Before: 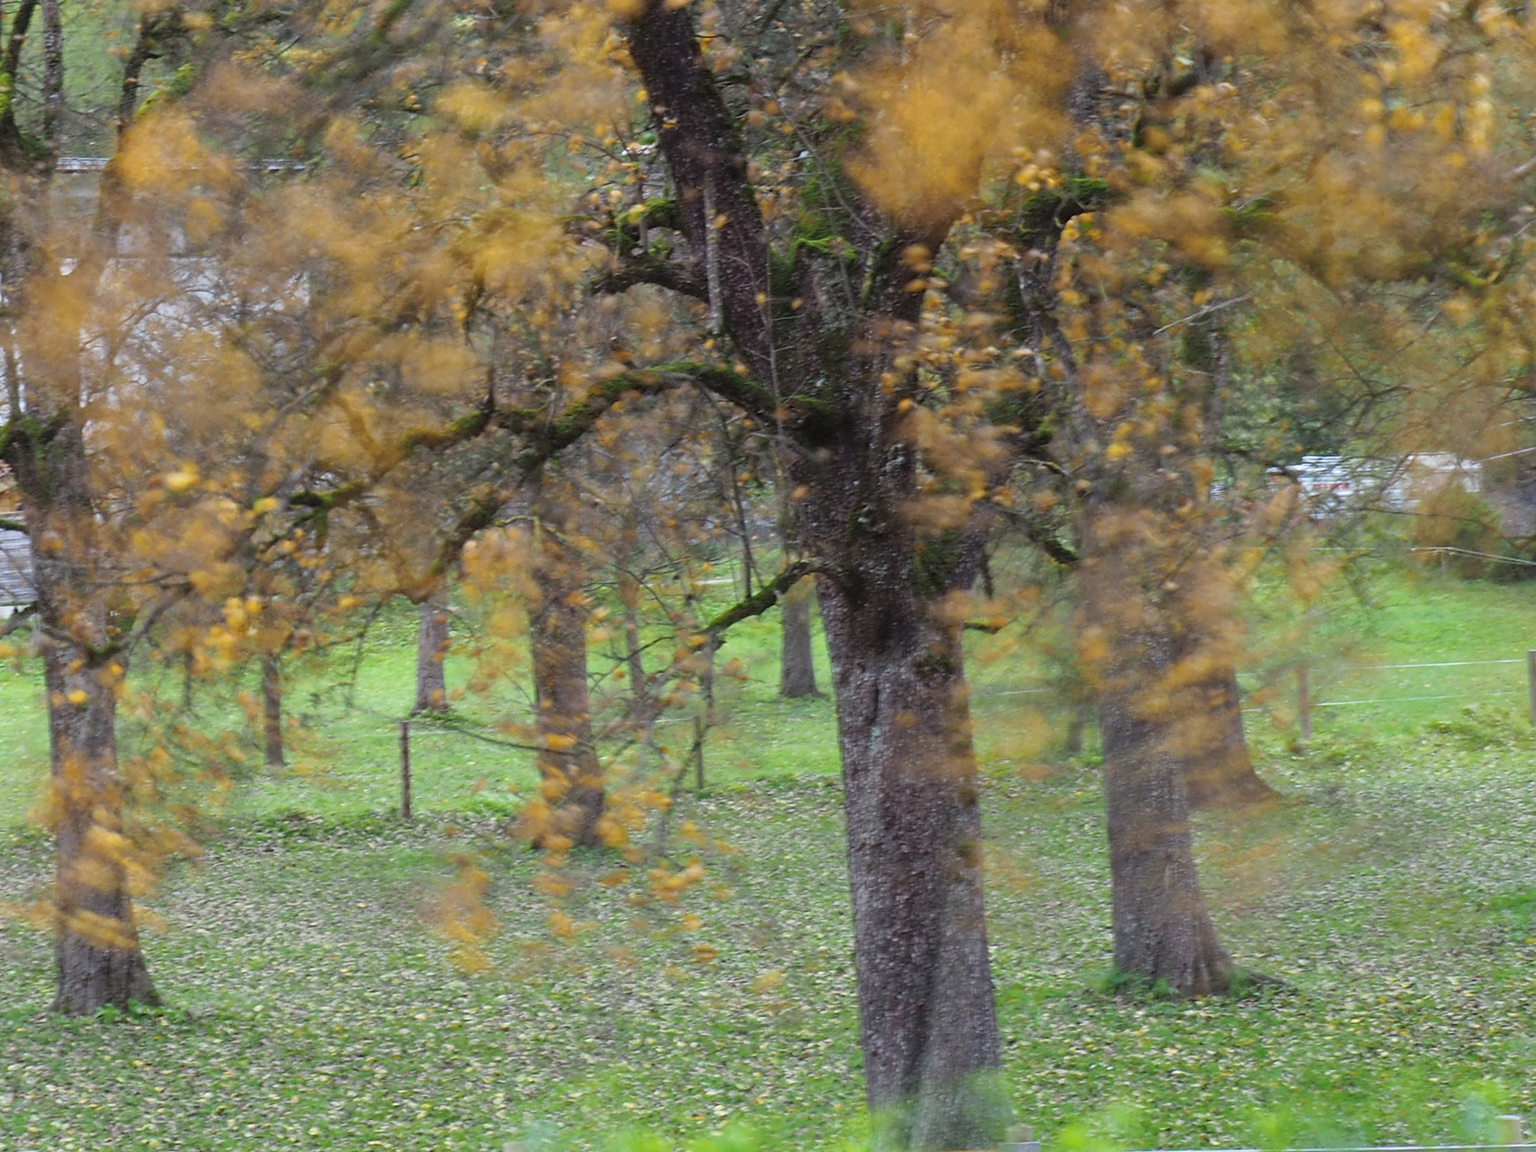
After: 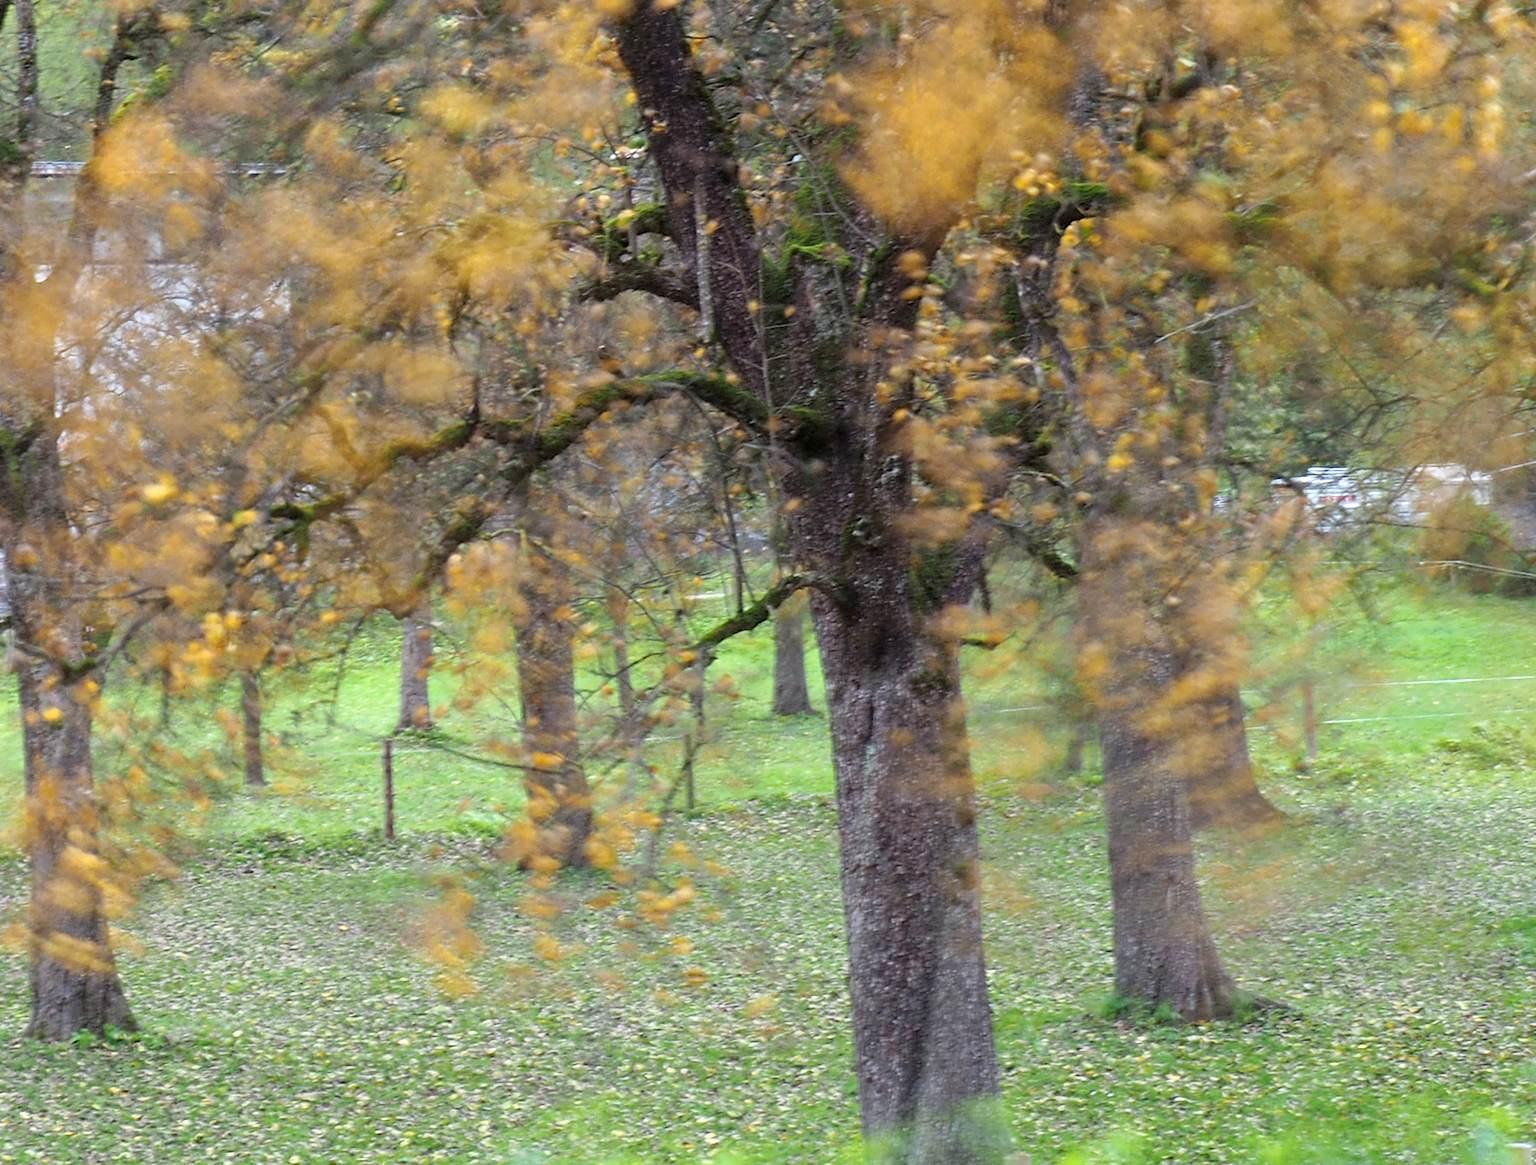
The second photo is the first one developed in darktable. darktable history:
crop and rotate: left 1.774%, right 0.633%, bottom 1.28%
exposure: black level correction 0.005, exposure 0.417 EV, compensate highlight preservation false
